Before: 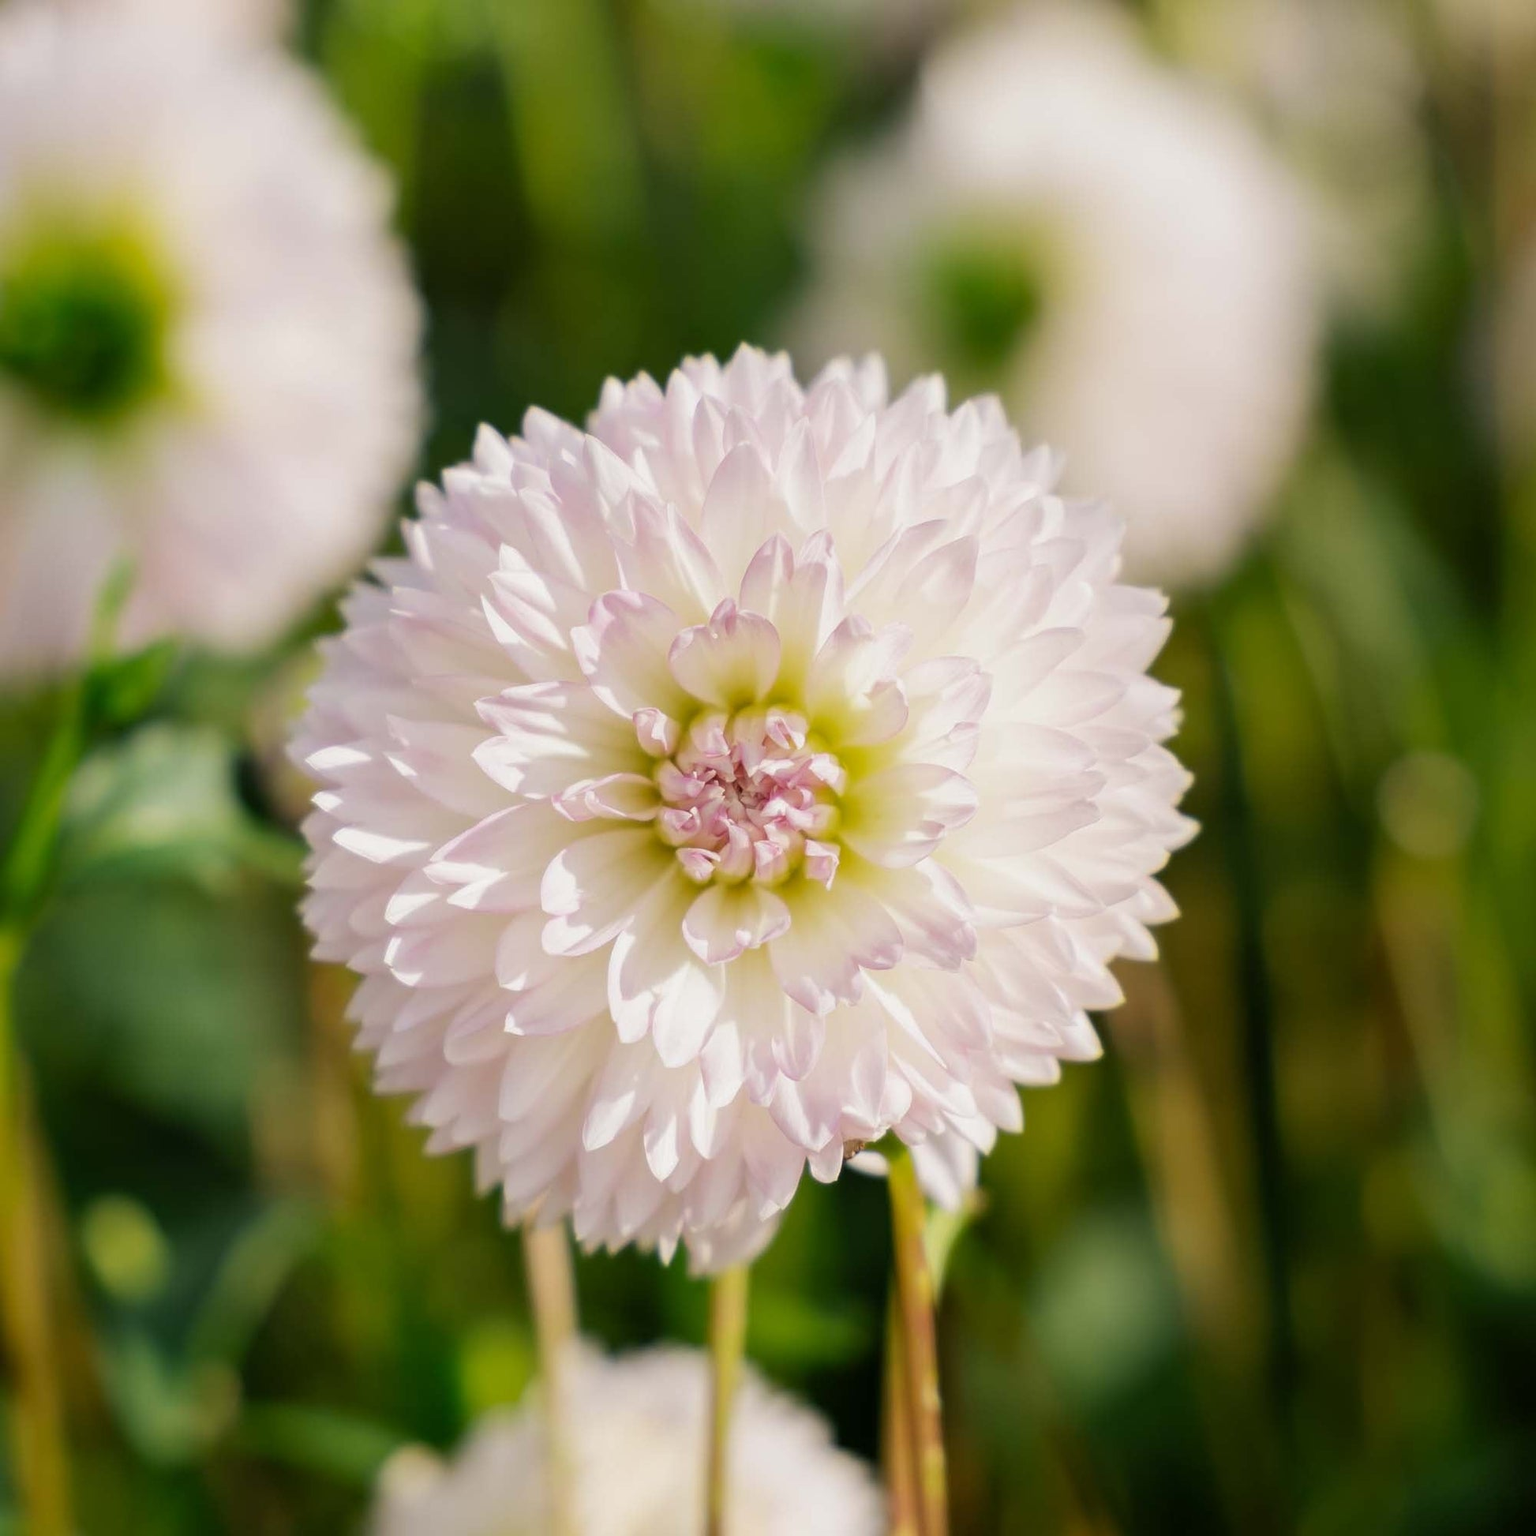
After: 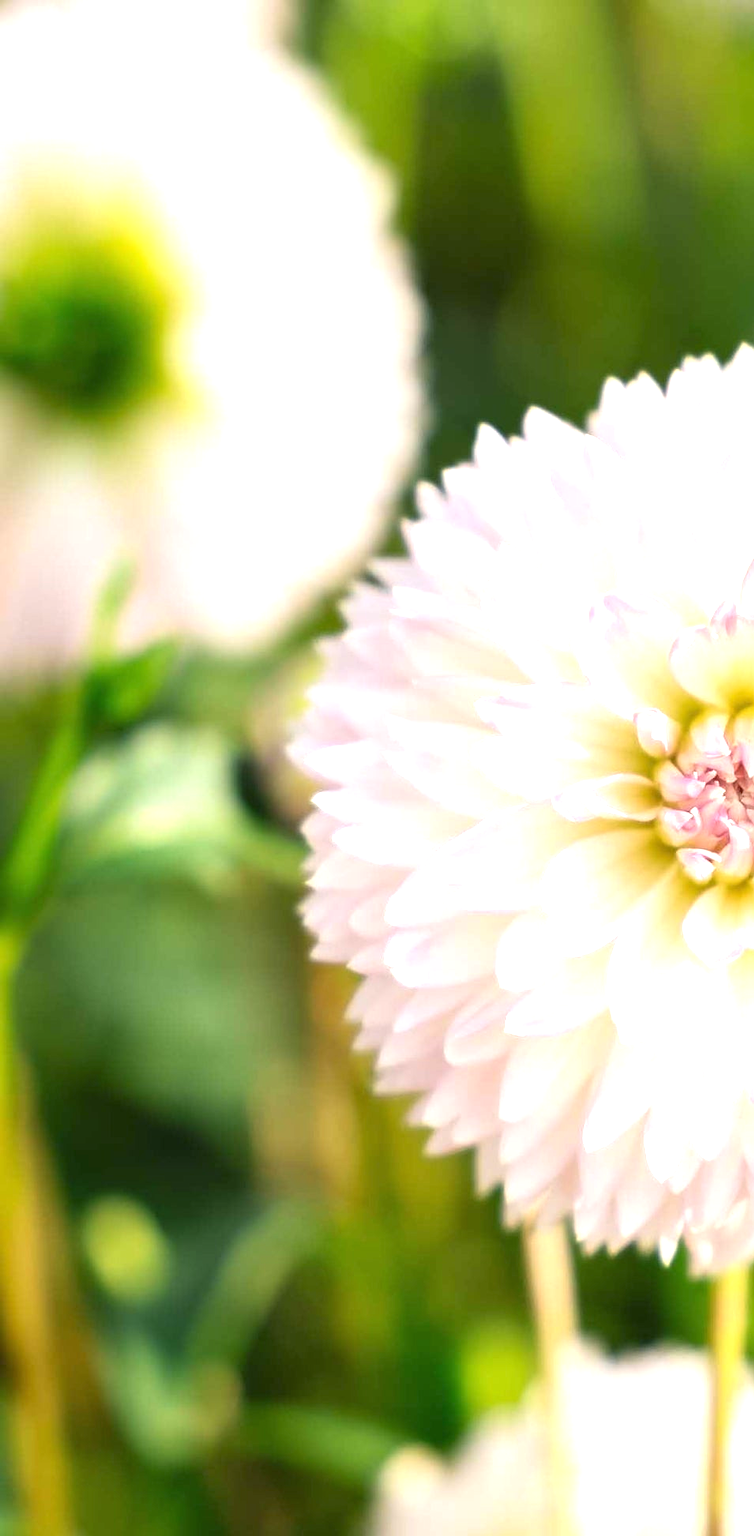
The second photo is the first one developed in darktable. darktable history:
exposure: black level correction 0, exposure 1.2 EV, compensate exposure bias true, compensate highlight preservation false
crop and rotate: left 0%, top 0%, right 50.845%
